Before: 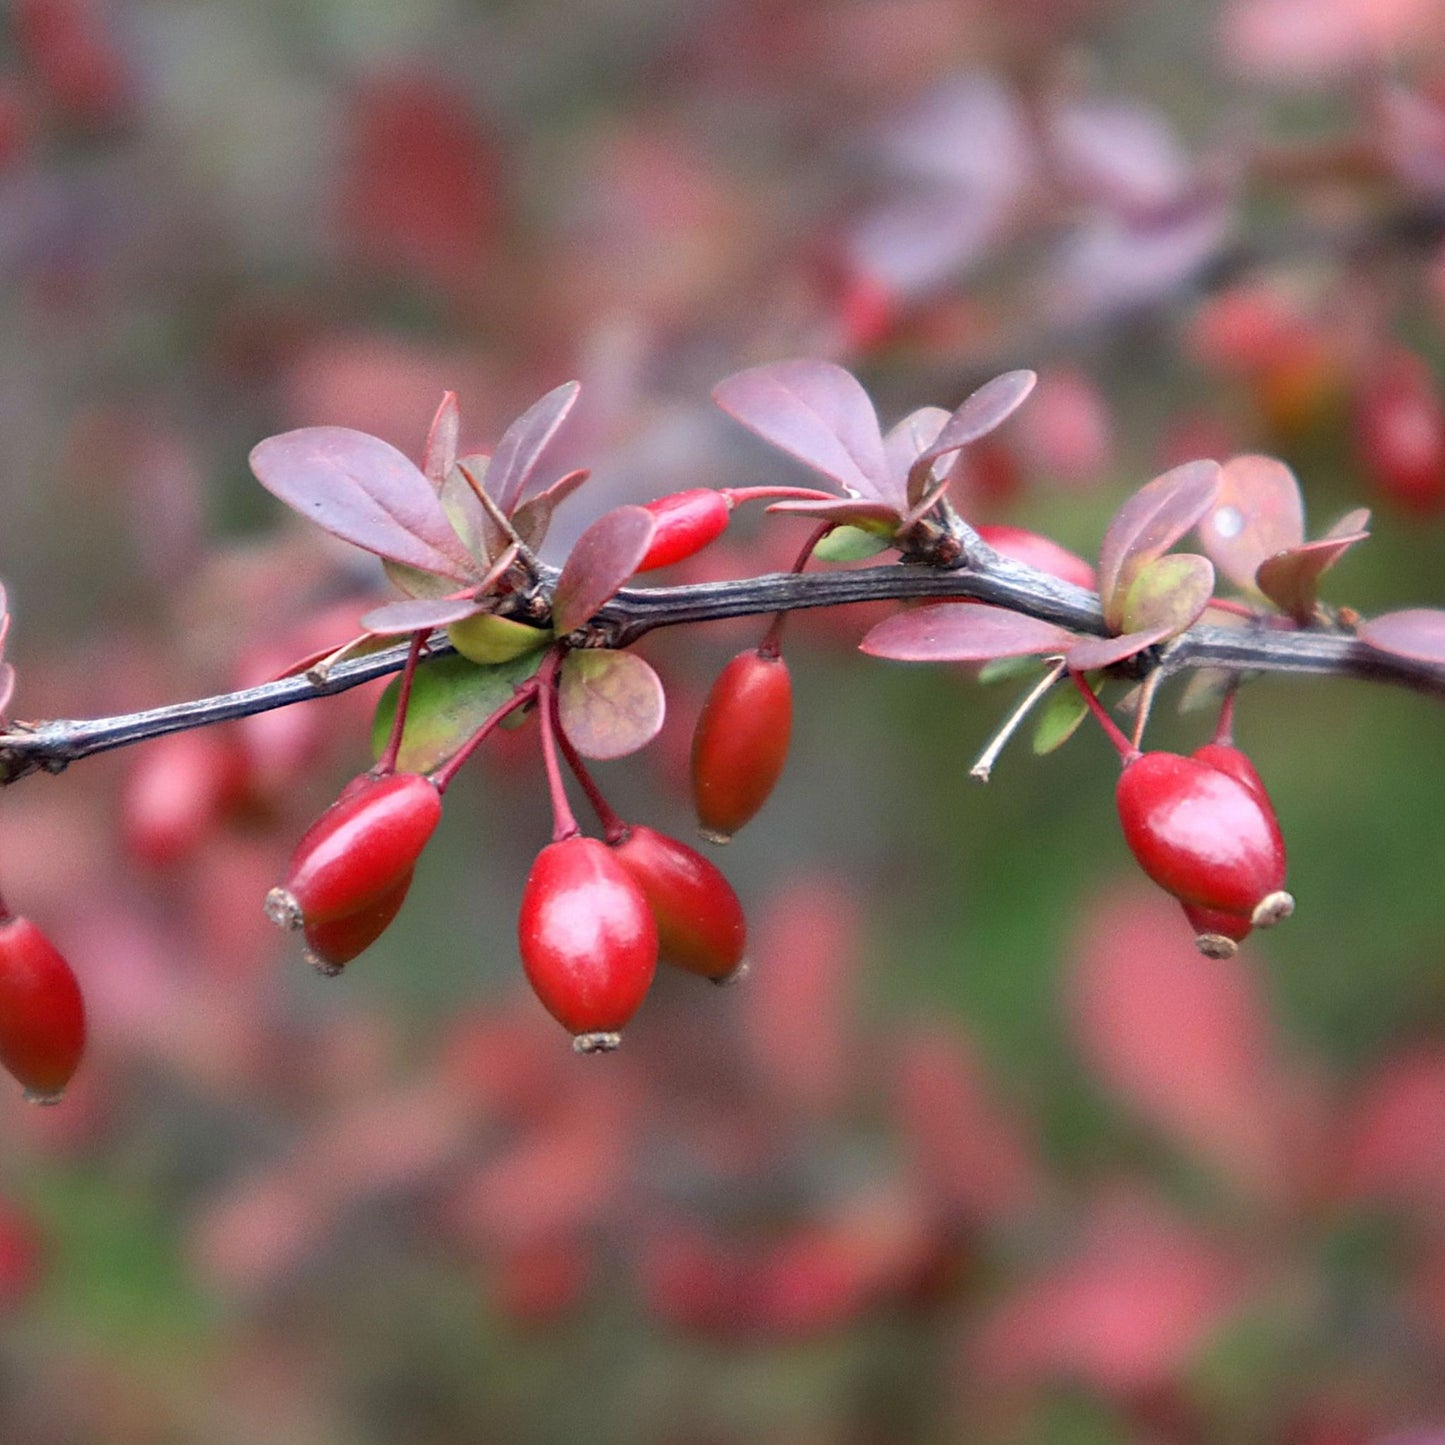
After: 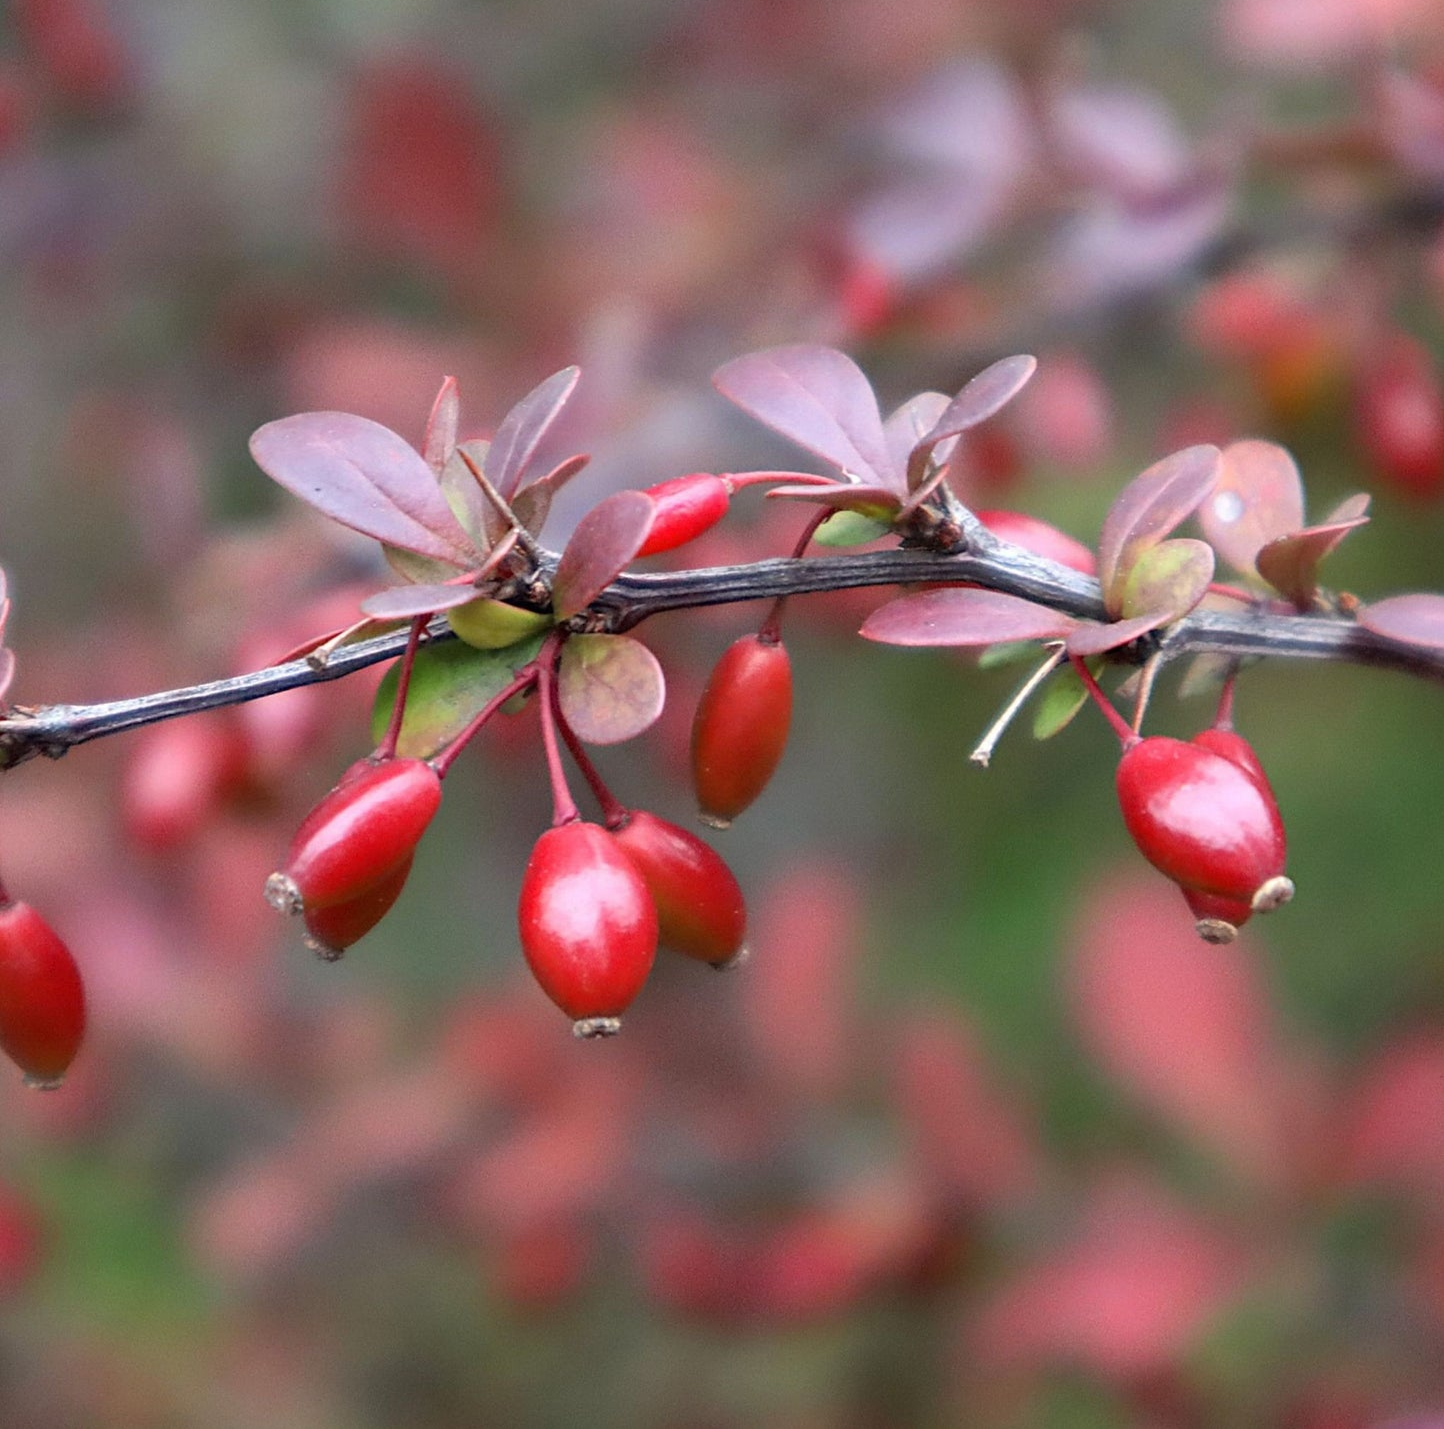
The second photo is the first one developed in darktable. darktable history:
crop: top 1.049%, right 0.001%
